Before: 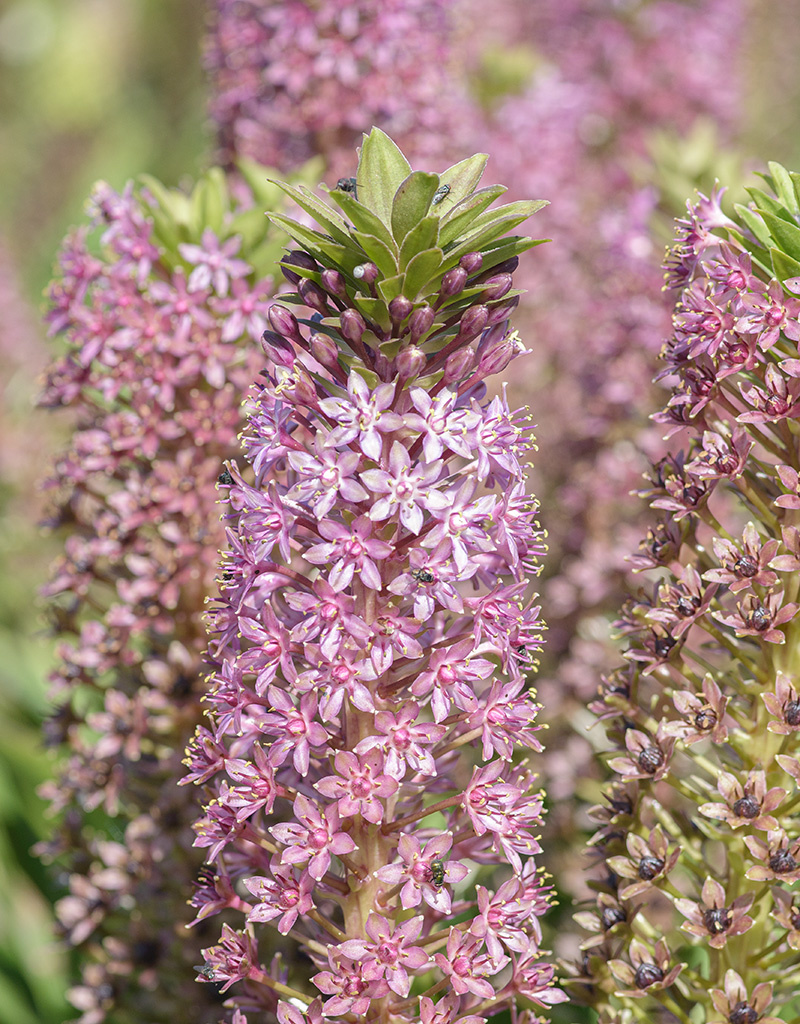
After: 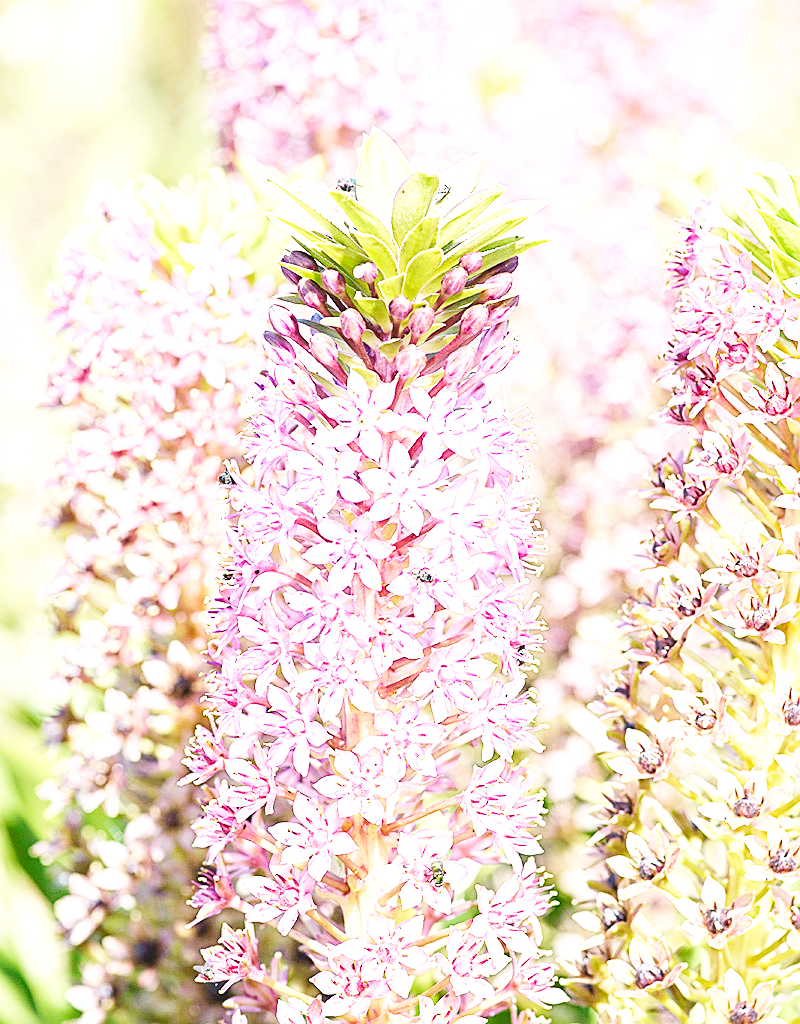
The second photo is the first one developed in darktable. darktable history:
base curve: curves: ch0 [(0, 0.003) (0.001, 0.002) (0.006, 0.004) (0.02, 0.022) (0.048, 0.086) (0.094, 0.234) (0.162, 0.431) (0.258, 0.629) (0.385, 0.8) (0.548, 0.918) (0.751, 0.988) (1, 1)], preserve colors none
exposure: black level correction 0, exposure 1.278 EV, compensate highlight preservation false
sharpen: on, module defaults
